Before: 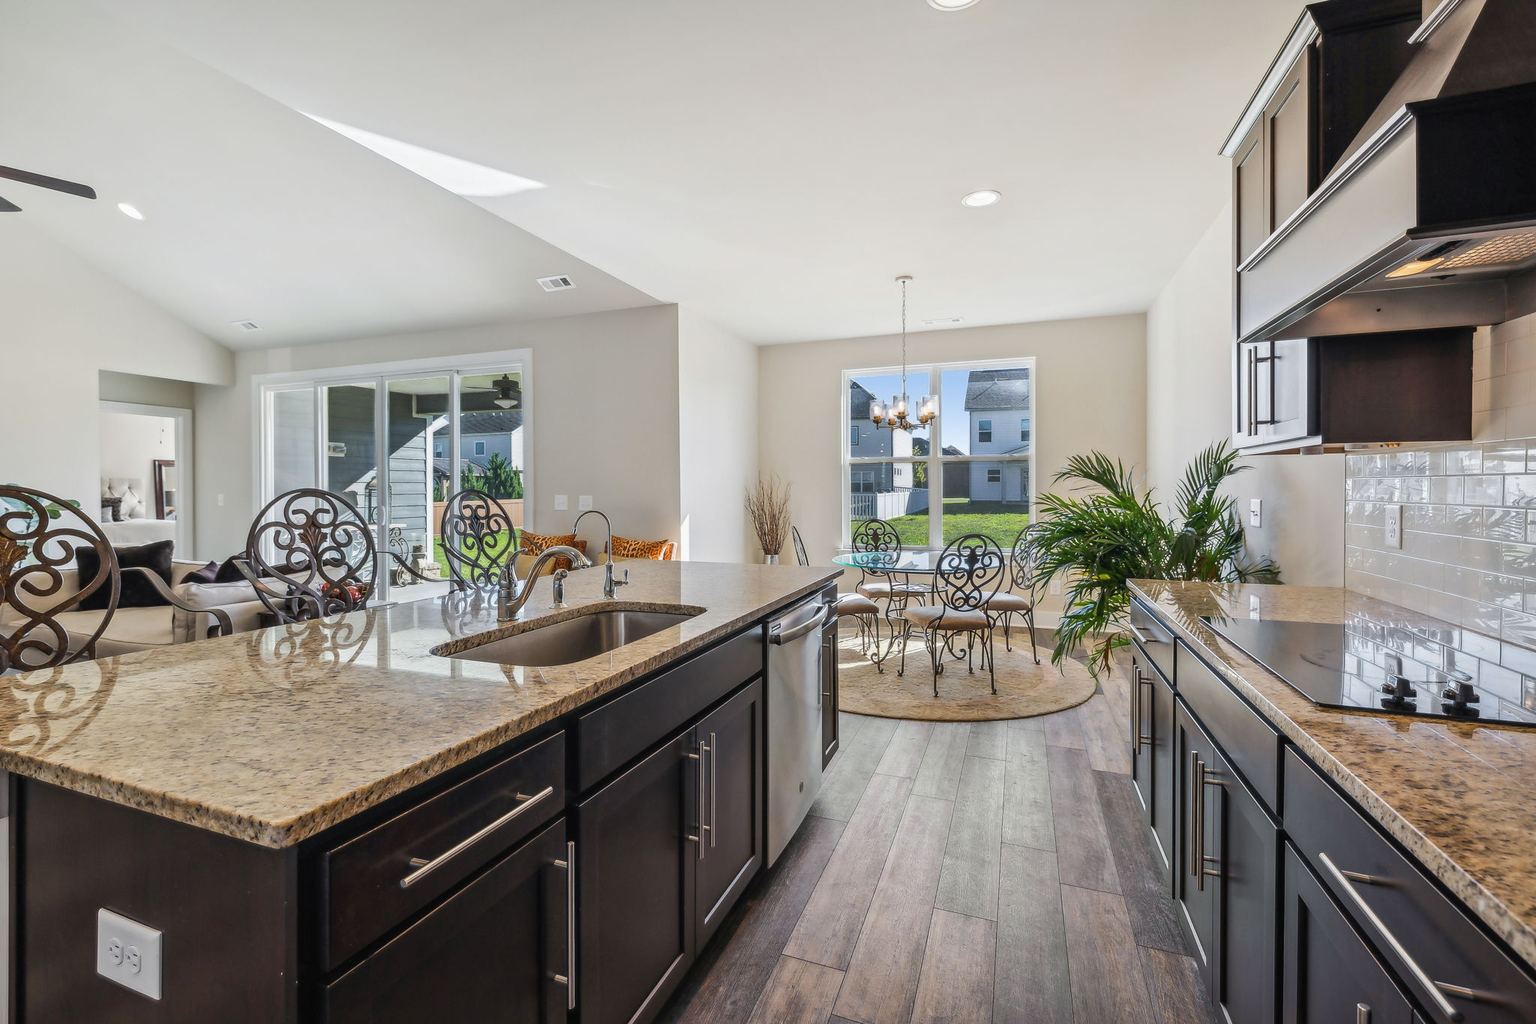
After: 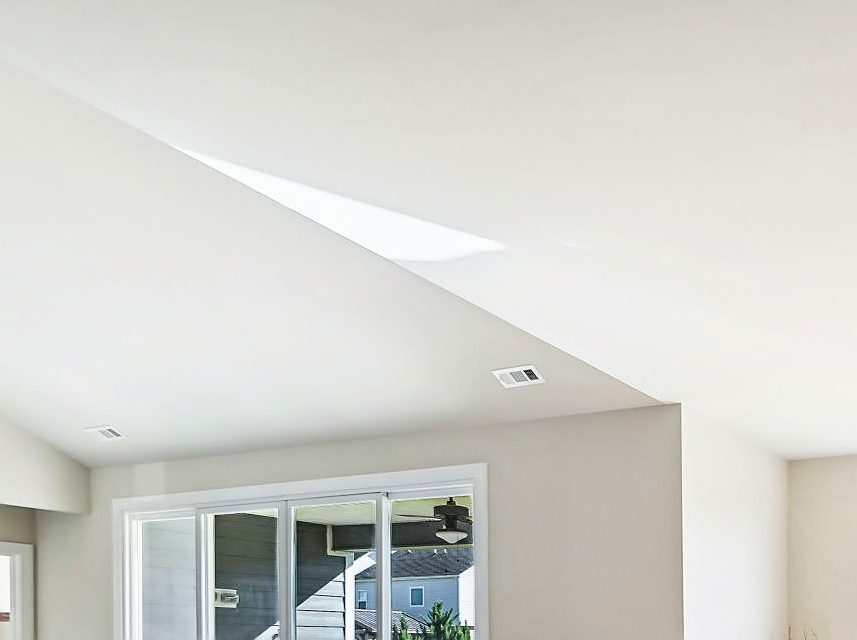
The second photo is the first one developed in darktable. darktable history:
filmic rgb: black relative exposure -12.08 EV, white relative exposure 2.8 EV, target black luminance 0%, hardness 8.12, latitude 70.2%, contrast 1.137, highlights saturation mix 10.68%, shadows ↔ highlights balance -0.389%
crop and rotate: left 10.892%, top 0.103%, right 47.228%, bottom 52.939%
local contrast: mode bilateral grid, contrast 100, coarseness 99, detail 90%, midtone range 0.2
sharpen: radius 1.922
exposure: exposure 0.362 EV, compensate highlight preservation false
haze removal: compatibility mode true, adaptive false
